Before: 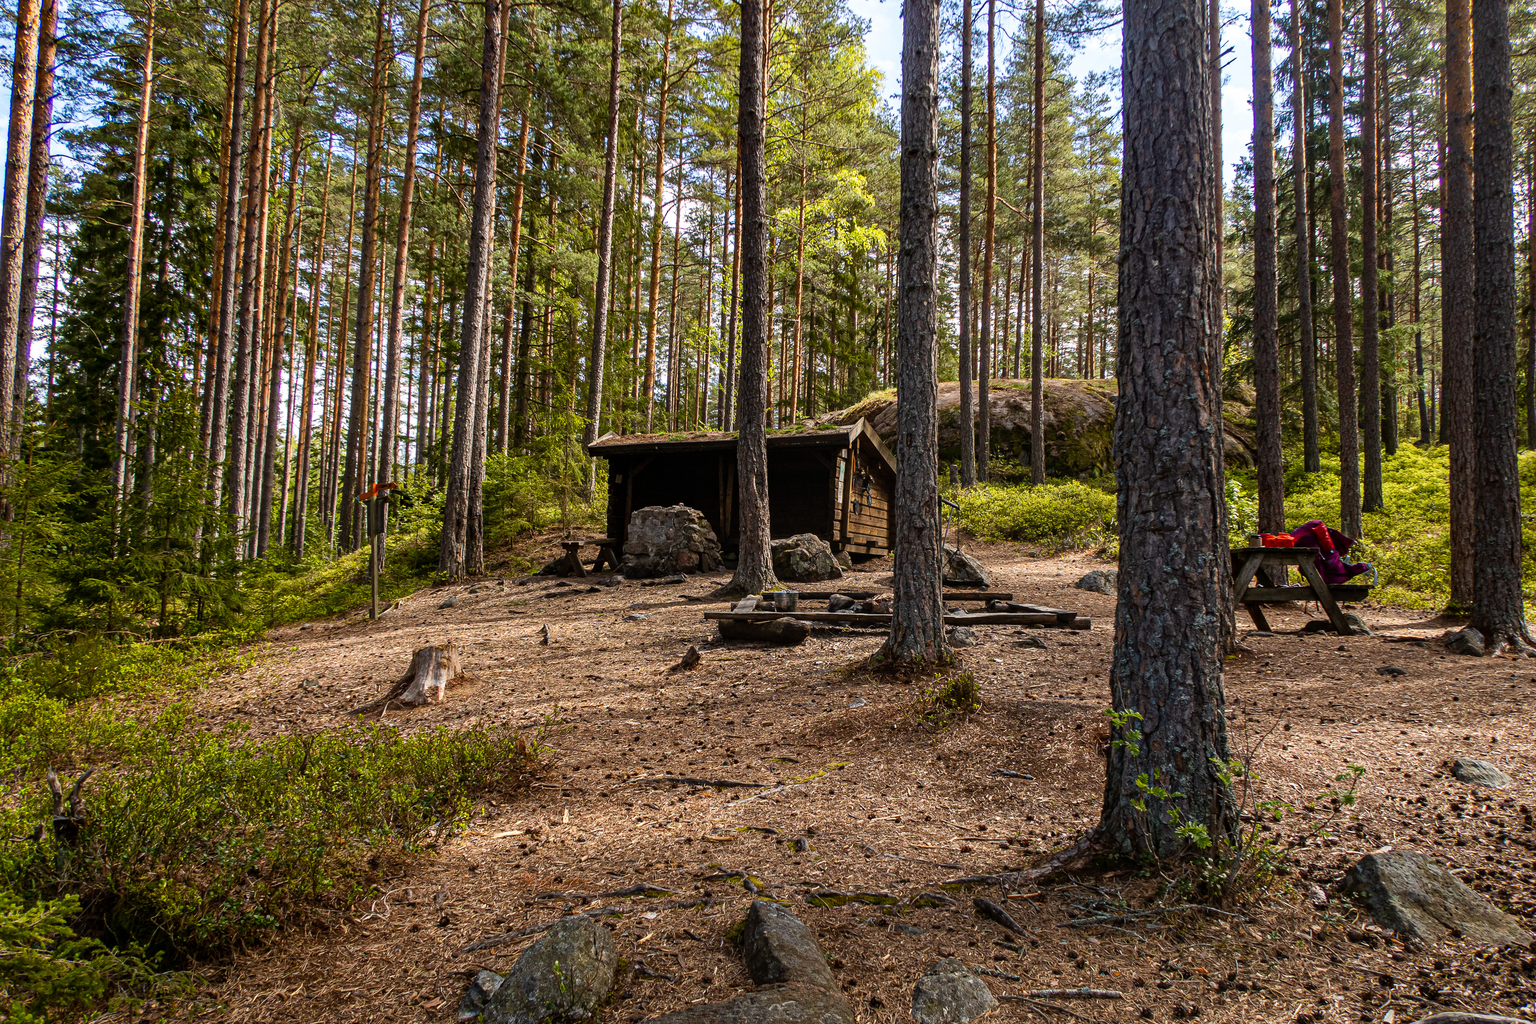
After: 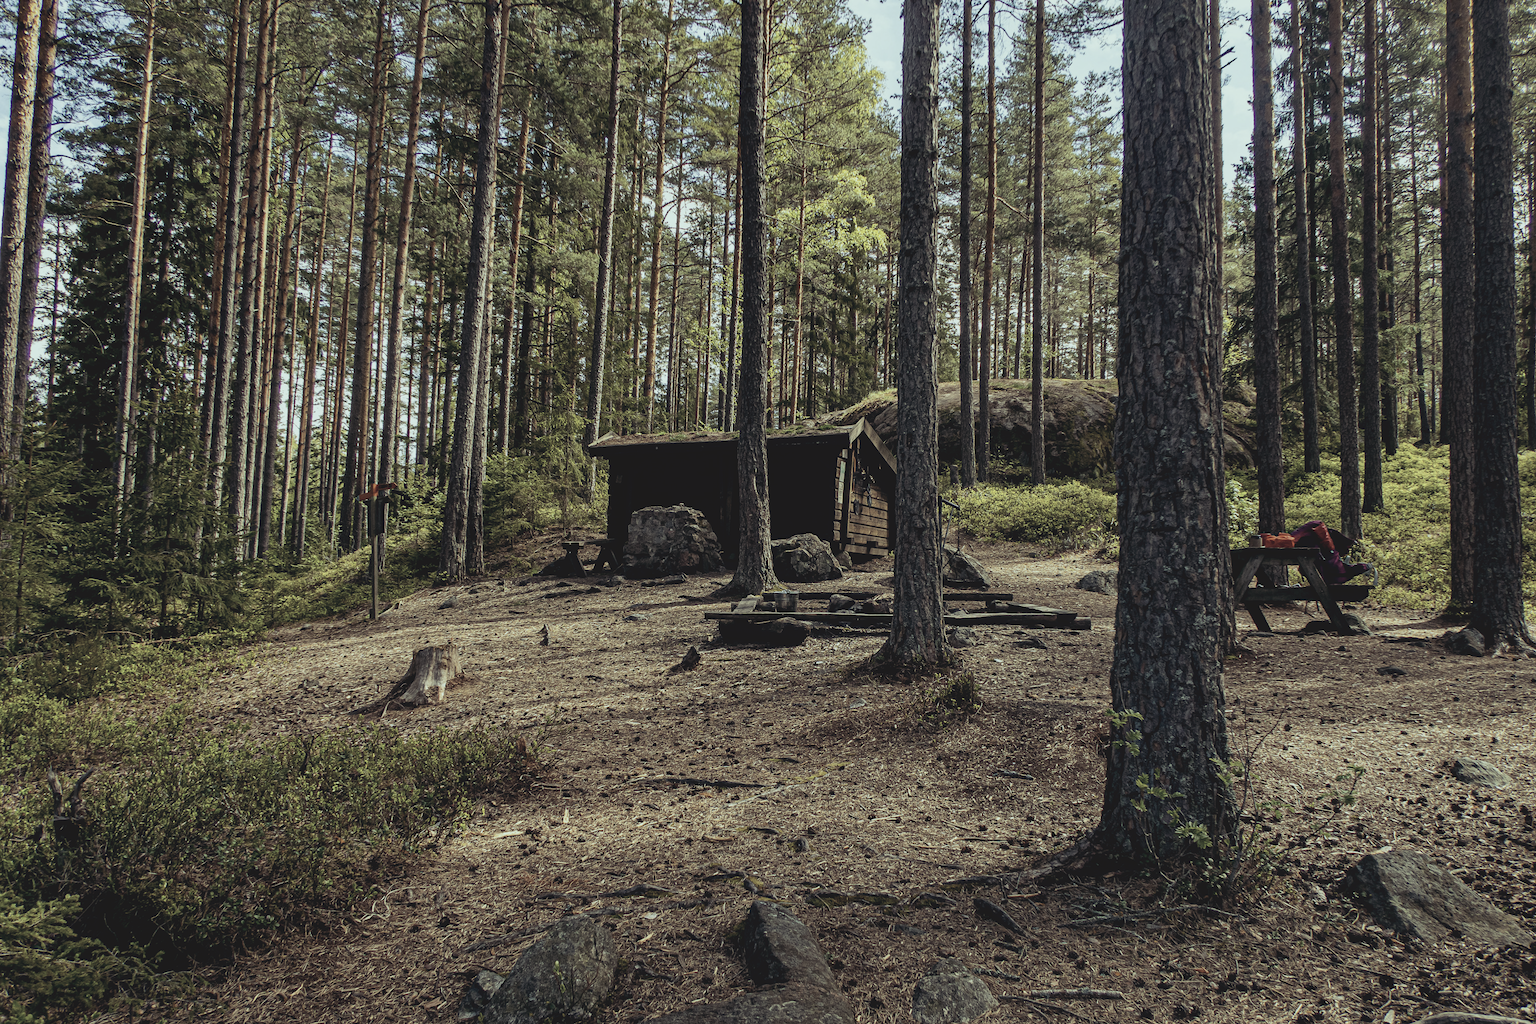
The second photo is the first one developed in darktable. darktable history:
color correction: highlights a* -20.17, highlights b* 20.27, shadows a* 20.03, shadows b* -20.46, saturation 0.43
rgb curve: curves: ch0 [(0.123, 0.061) (0.995, 0.887)]; ch1 [(0.06, 0.116) (1, 0.906)]; ch2 [(0, 0) (0.824, 0.69) (1, 1)], mode RGB, independent channels, compensate middle gray true
